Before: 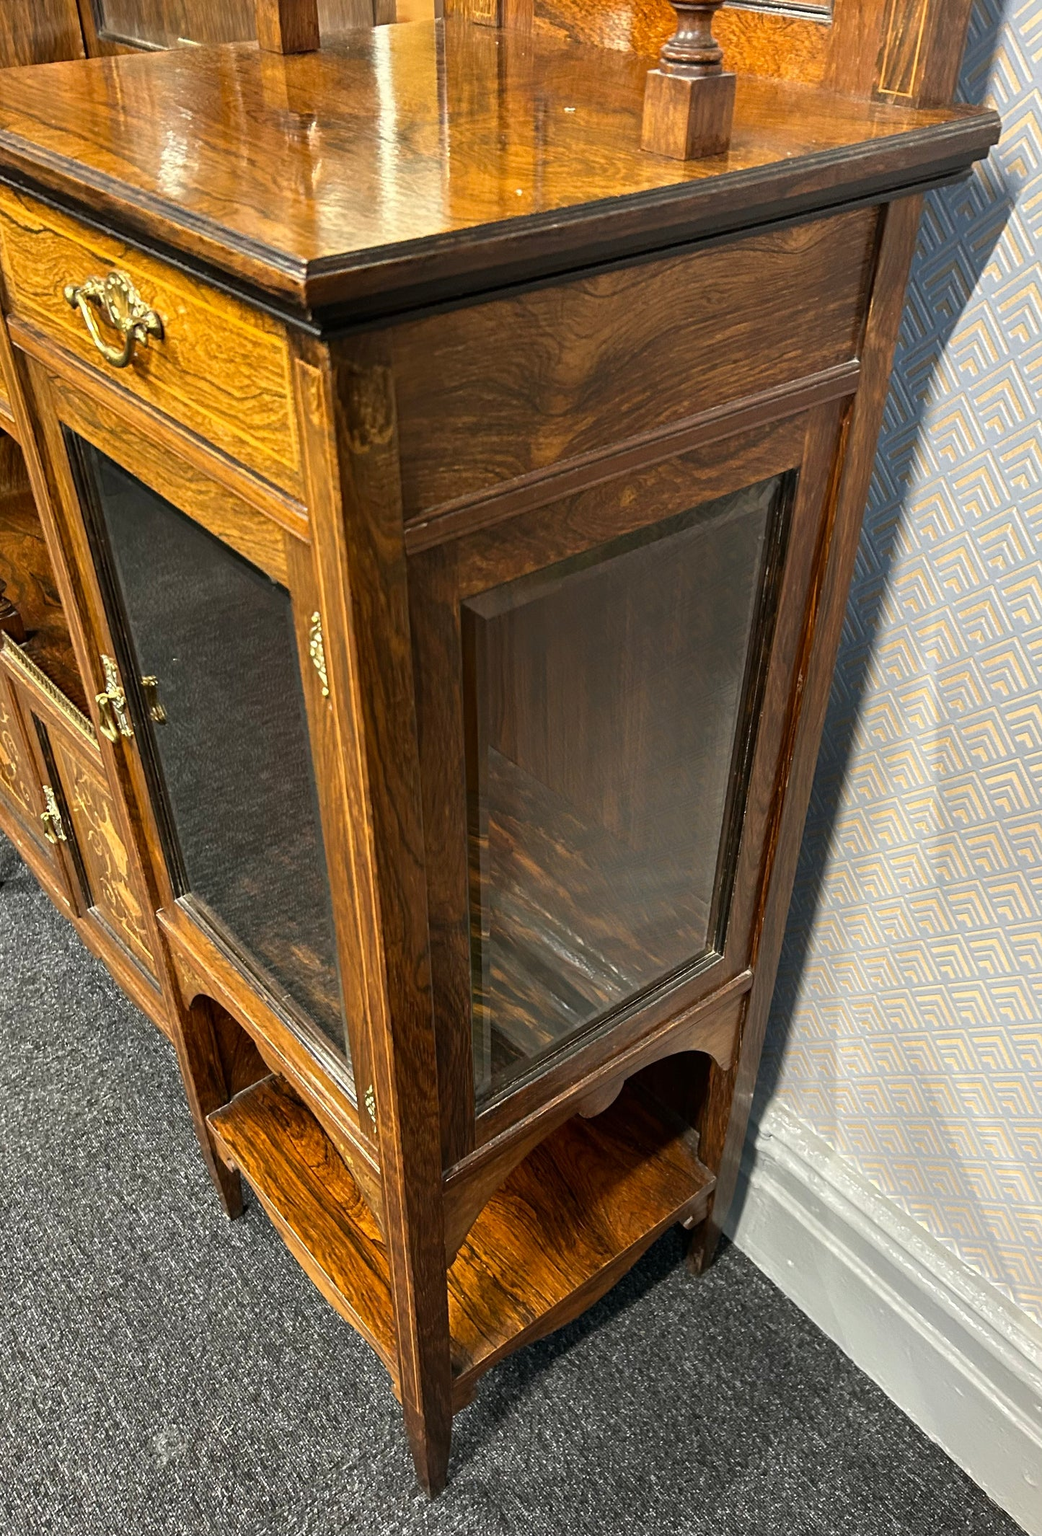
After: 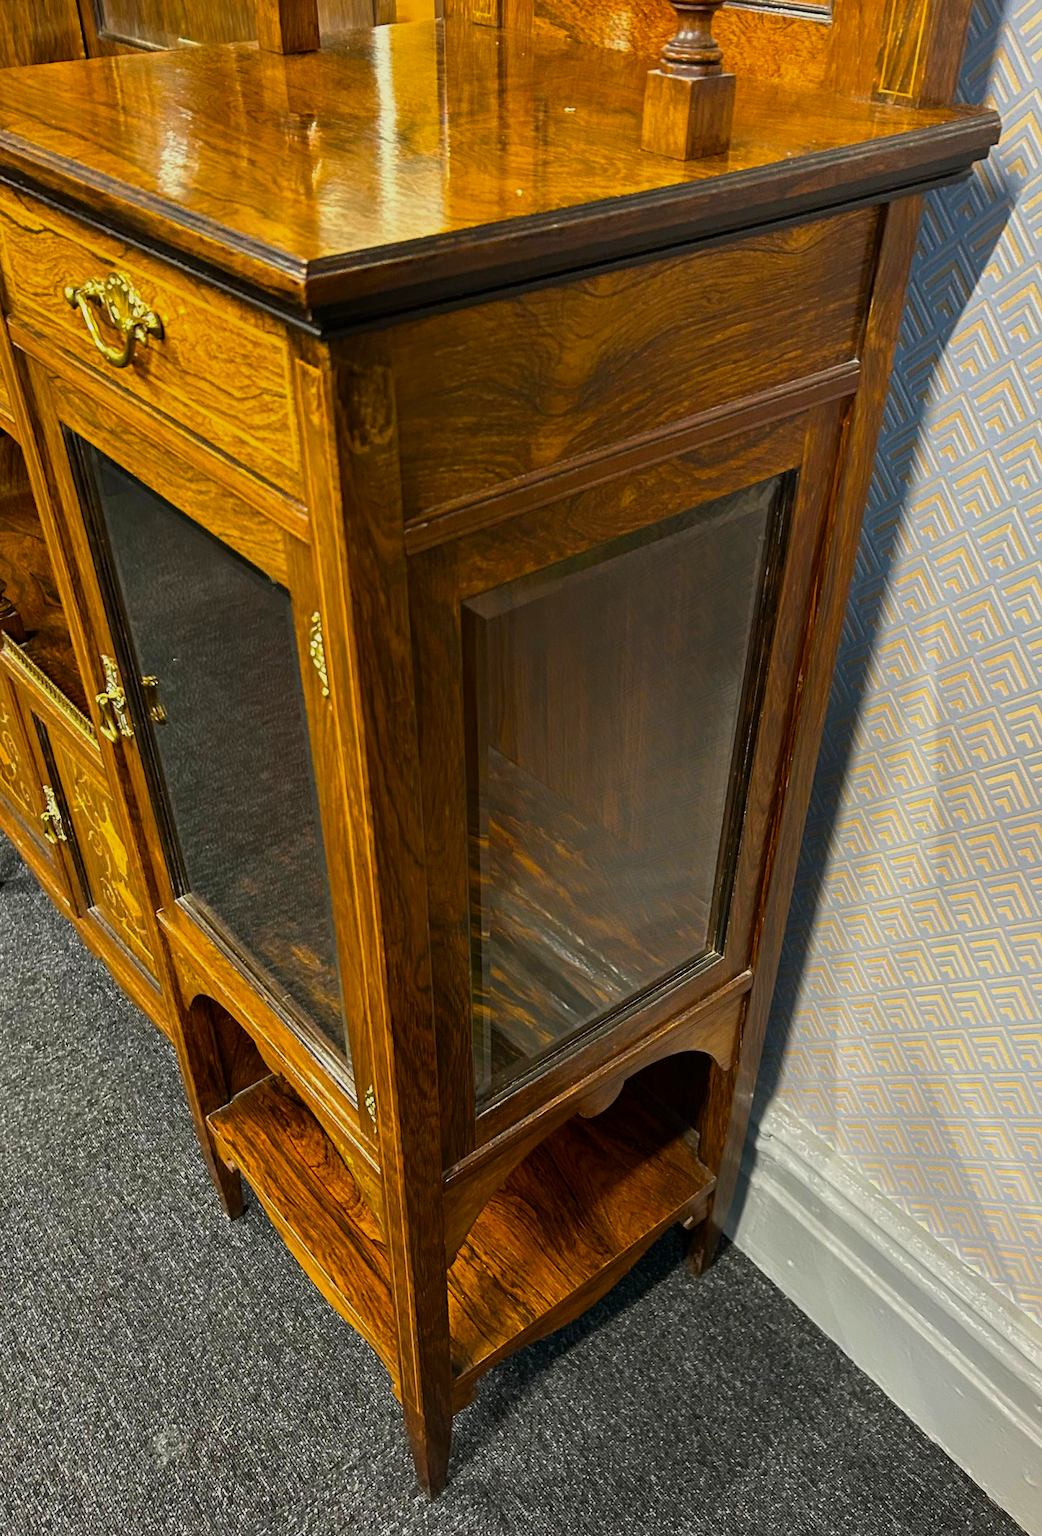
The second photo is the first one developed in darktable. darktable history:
color balance rgb: linear chroma grading › global chroma 15%, perceptual saturation grading › global saturation 30%
exposure: exposure -0.36 EV, compensate highlight preservation false
